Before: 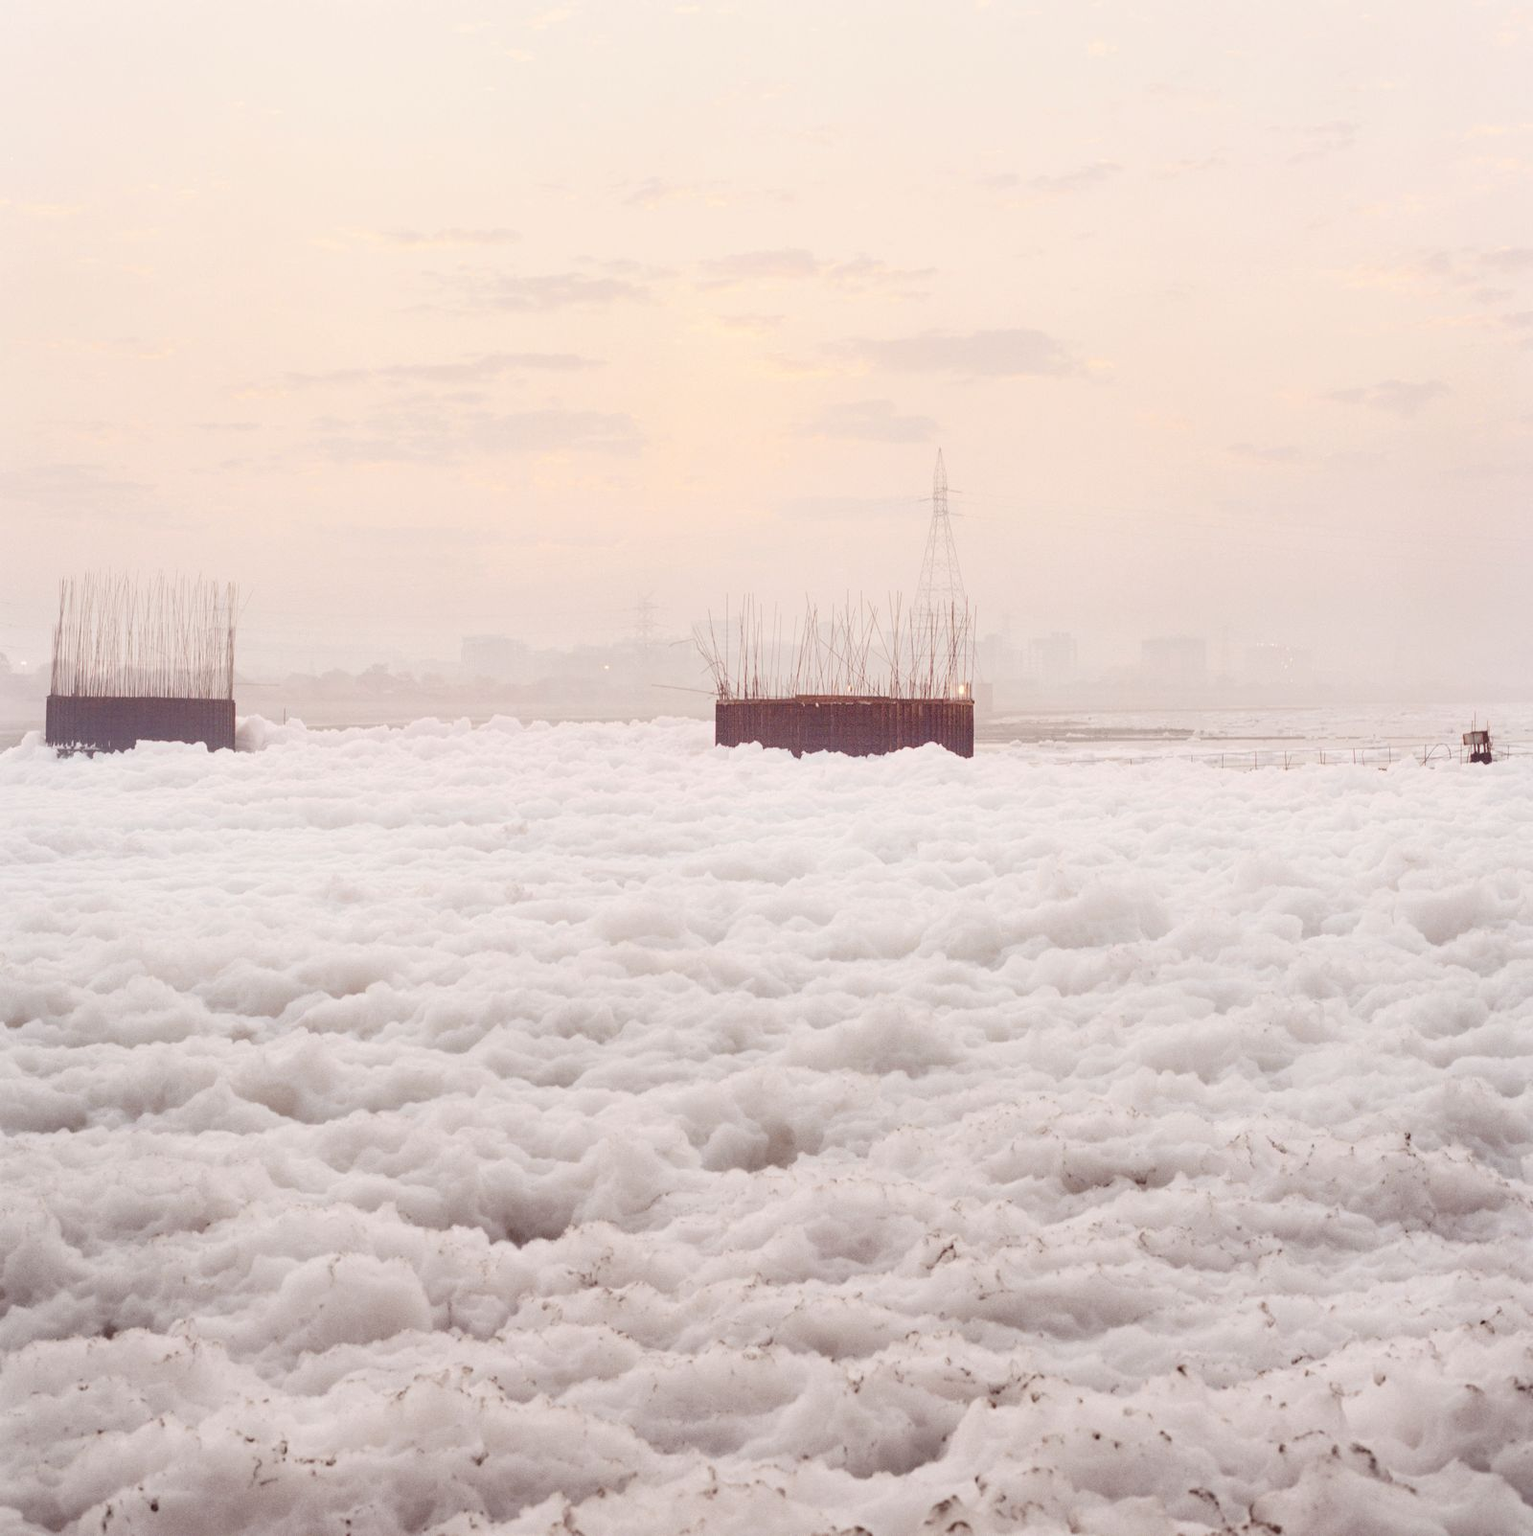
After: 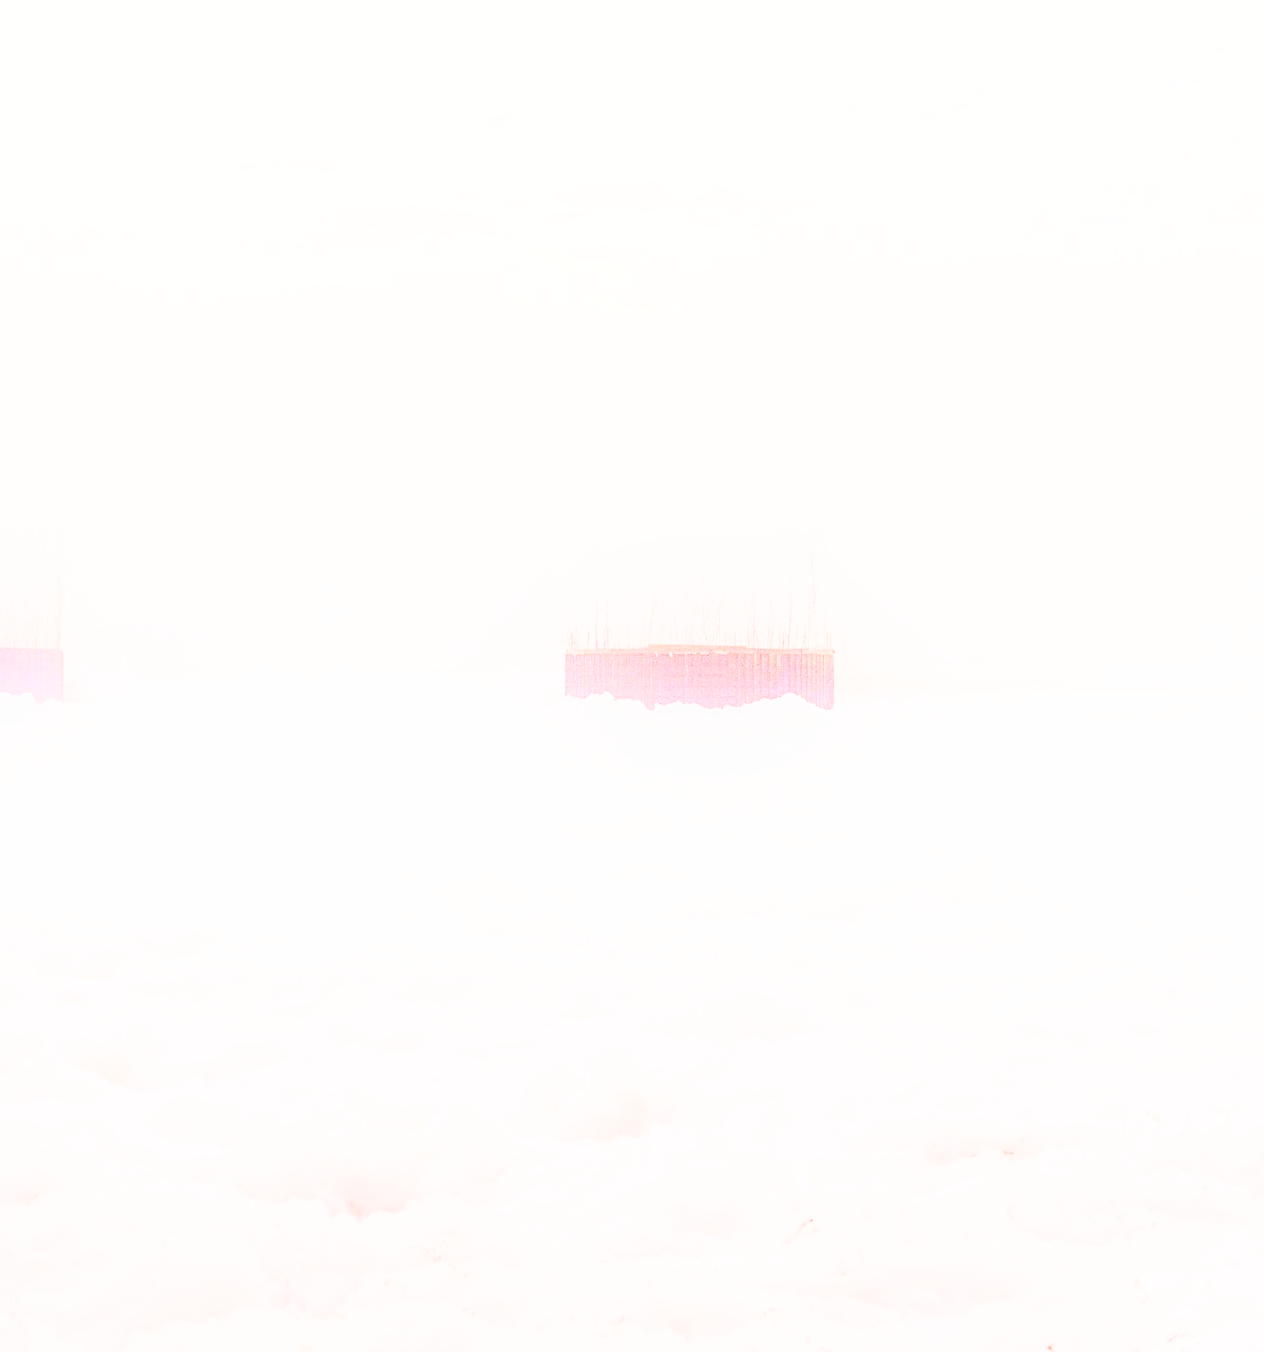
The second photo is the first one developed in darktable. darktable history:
shadows and highlights: shadows -21.46, highlights 99.62, soften with gaussian
tone curve: curves: ch0 [(0, 0.021) (0.104, 0.093) (0.236, 0.234) (0.456, 0.566) (0.647, 0.78) (0.864, 0.9) (1, 0.932)]; ch1 [(0, 0) (0.353, 0.344) (0.43, 0.401) (0.479, 0.476) (0.502, 0.504) (0.544, 0.534) (0.566, 0.566) (0.612, 0.621) (0.657, 0.679) (1, 1)]; ch2 [(0, 0) (0.34, 0.314) (0.434, 0.43) (0.5, 0.498) (0.528, 0.536) (0.56, 0.576) (0.595, 0.638) (0.644, 0.729) (1, 1)], preserve colors none
sharpen: amount 0.21
crop: left 11.397%, top 5.069%, right 9.568%, bottom 10.578%
